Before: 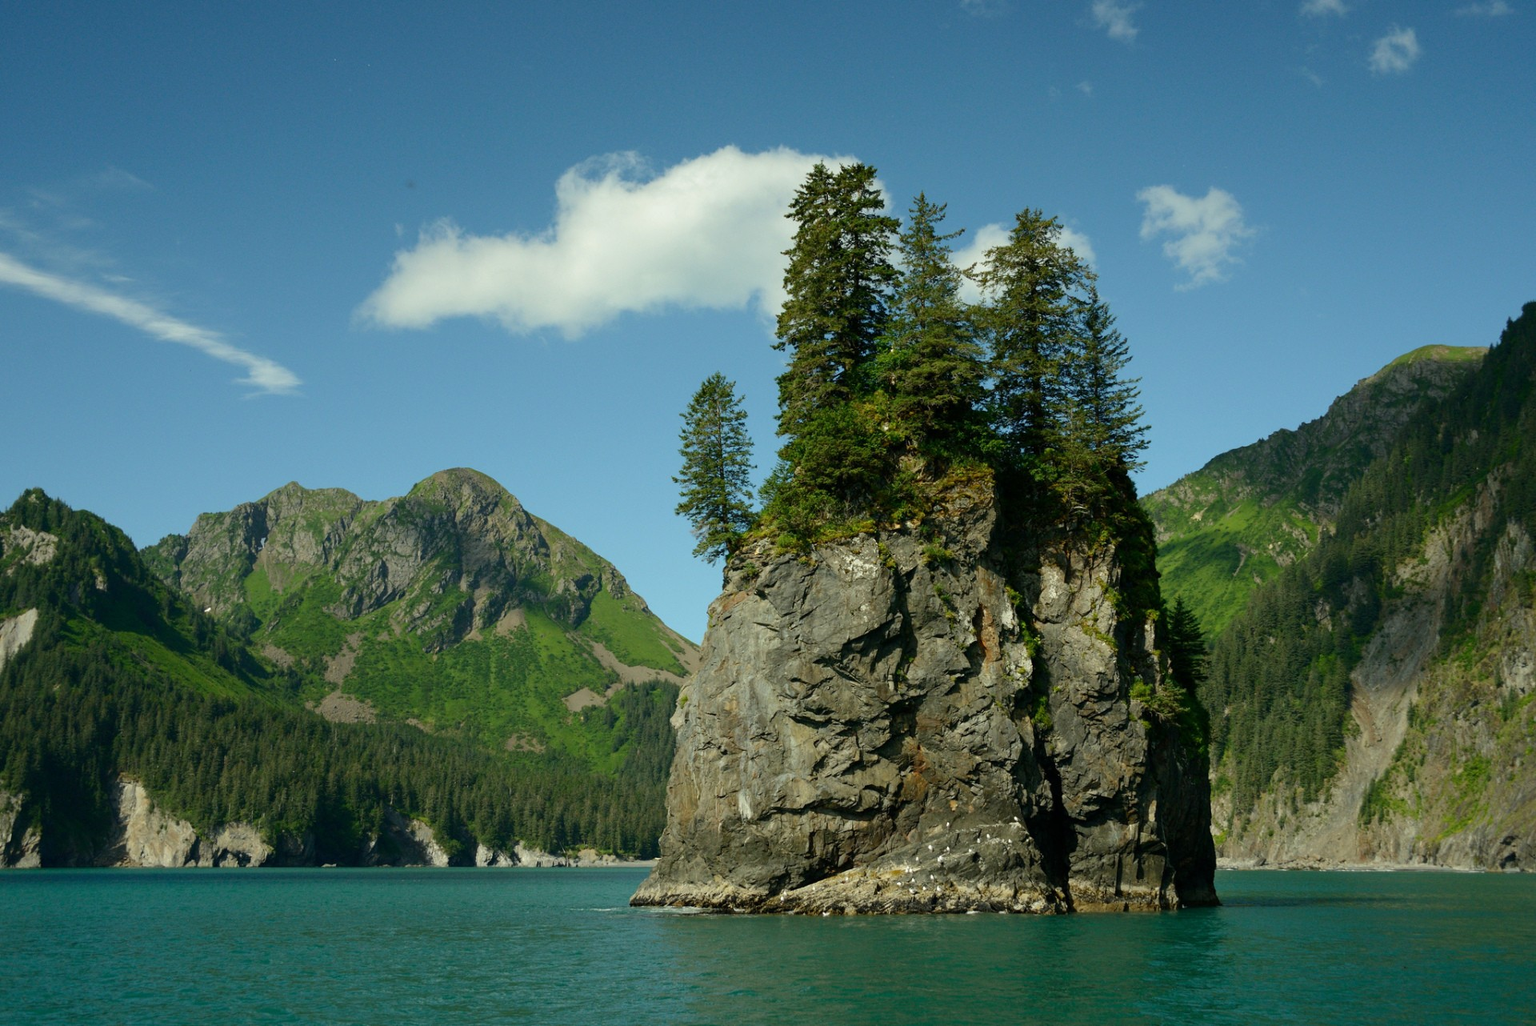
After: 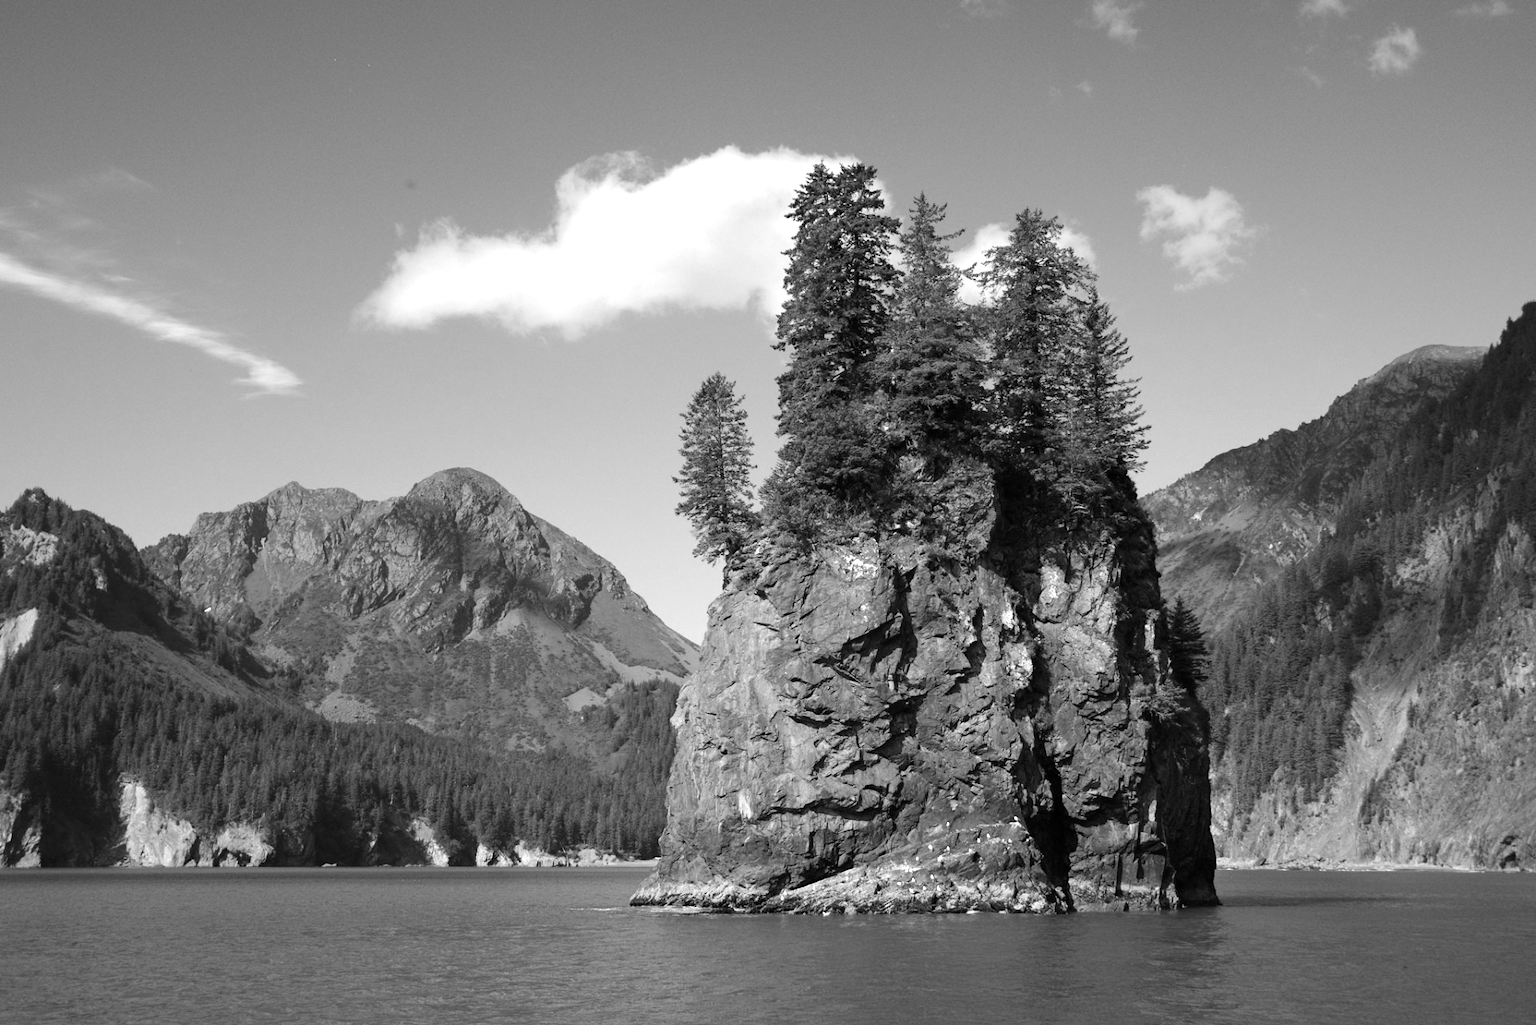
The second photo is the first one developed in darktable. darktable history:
monochrome: on, module defaults
exposure: exposure 0.722 EV, compensate highlight preservation false
